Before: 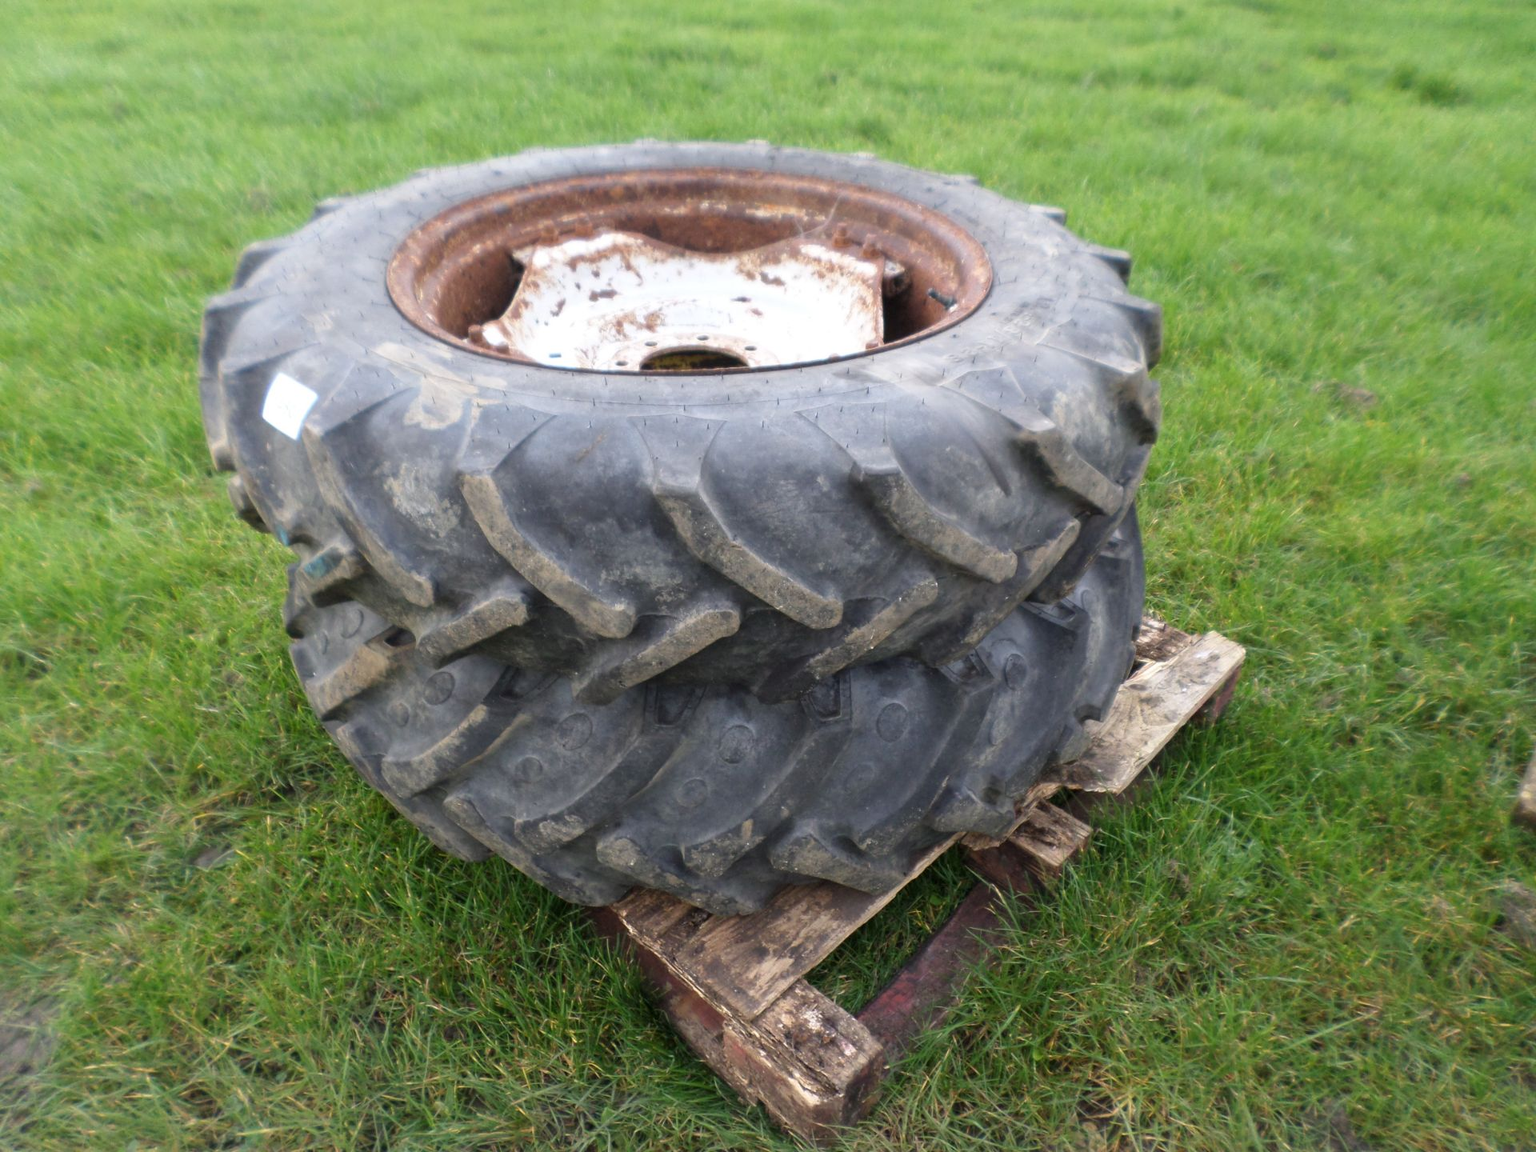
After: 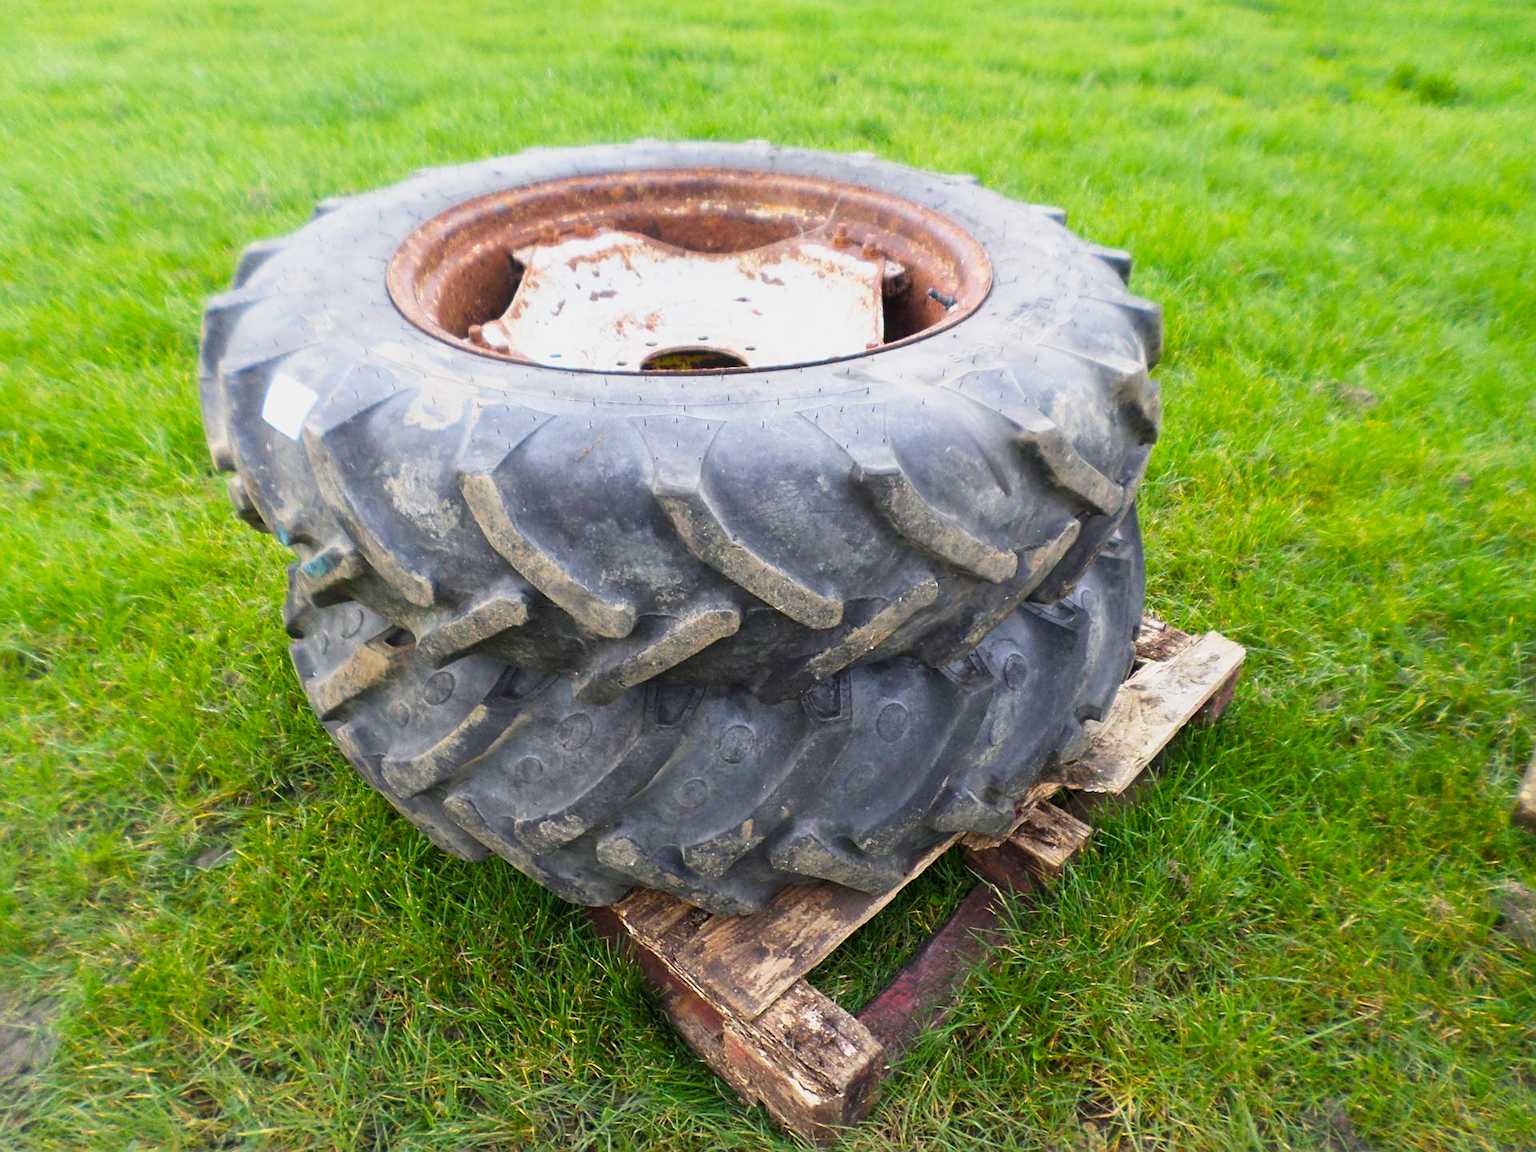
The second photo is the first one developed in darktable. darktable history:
color balance rgb: shadows lift › luminance -19.643%, perceptual saturation grading › global saturation 29.703%, global vibrance 20%
sharpen: on, module defaults
base curve: curves: ch0 [(0, 0) (0.088, 0.125) (0.176, 0.251) (0.354, 0.501) (0.613, 0.749) (1, 0.877)], preserve colors none
